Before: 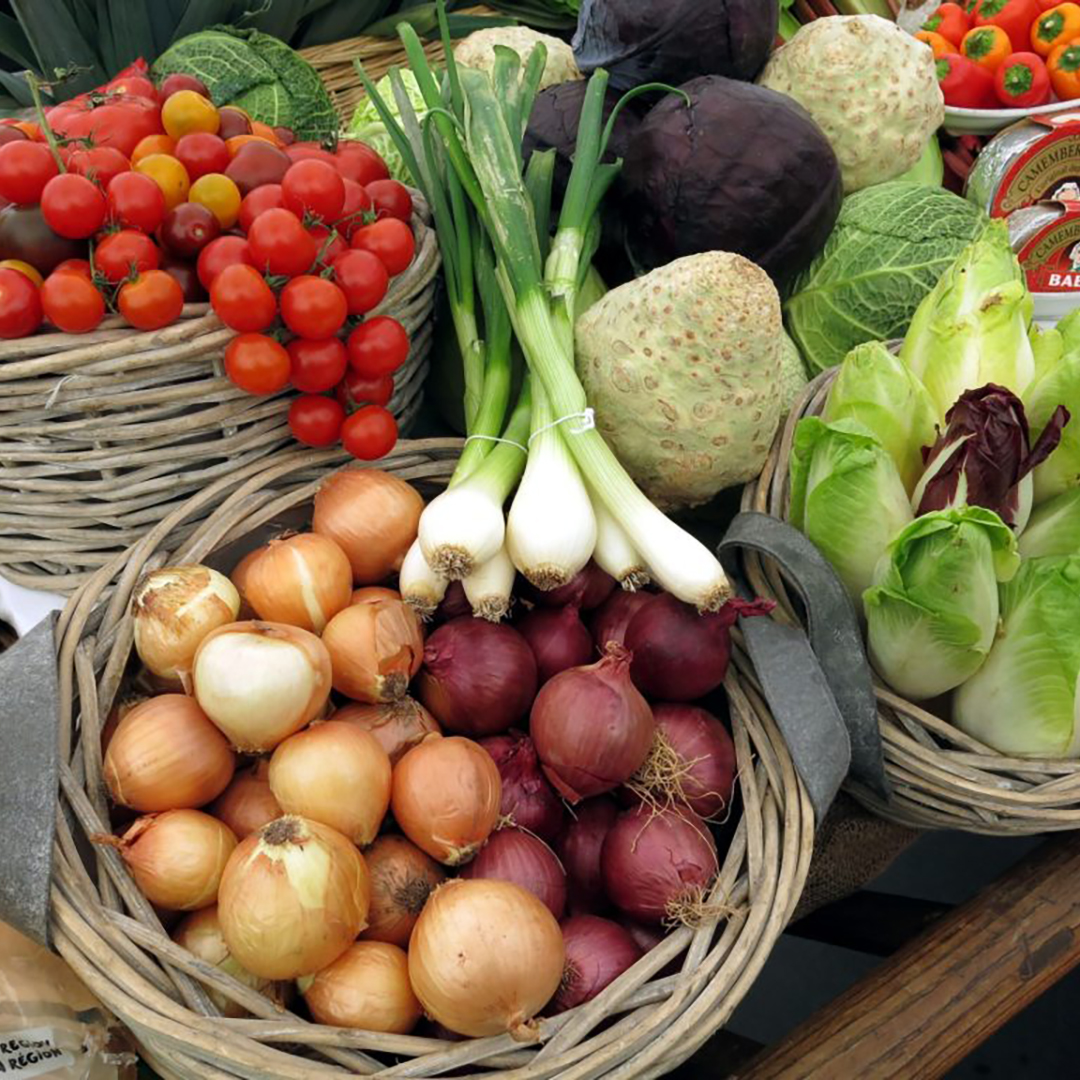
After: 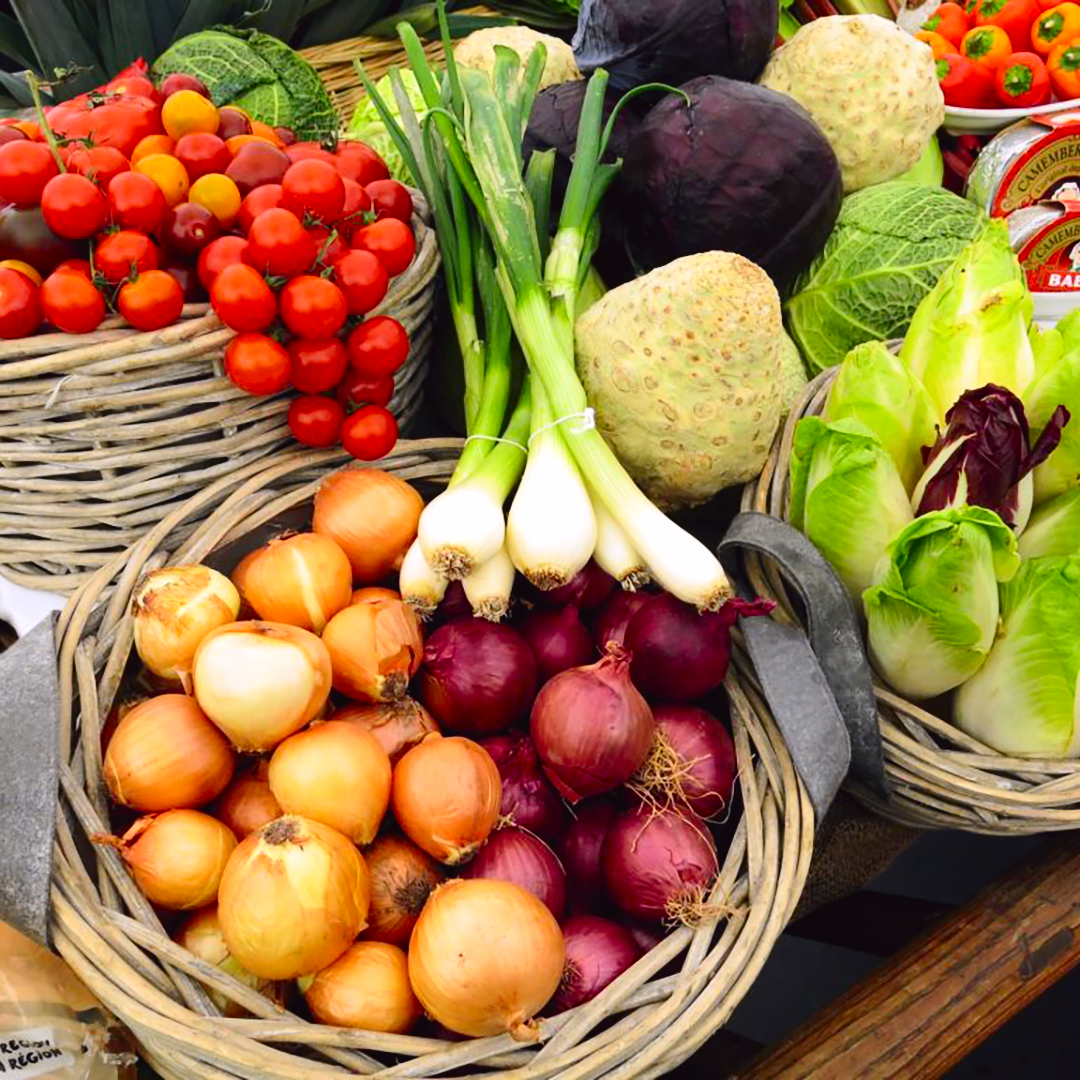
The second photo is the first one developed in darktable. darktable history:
tone equalizer: -8 EV -0.55 EV
exposure: compensate highlight preservation false
tone curve: curves: ch0 [(0, 0.023) (0.103, 0.087) (0.295, 0.297) (0.445, 0.531) (0.553, 0.665) (0.735, 0.843) (0.994, 1)]; ch1 [(0, 0) (0.414, 0.395) (0.447, 0.447) (0.485, 0.5) (0.512, 0.524) (0.542, 0.581) (0.581, 0.632) (0.646, 0.715) (1, 1)]; ch2 [(0, 0) (0.369, 0.388) (0.449, 0.431) (0.478, 0.471) (0.516, 0.517) (0.579, 0.624) (0.674, 0.775) (1, 1)], color space Lab, independent channels, preserve colors none
